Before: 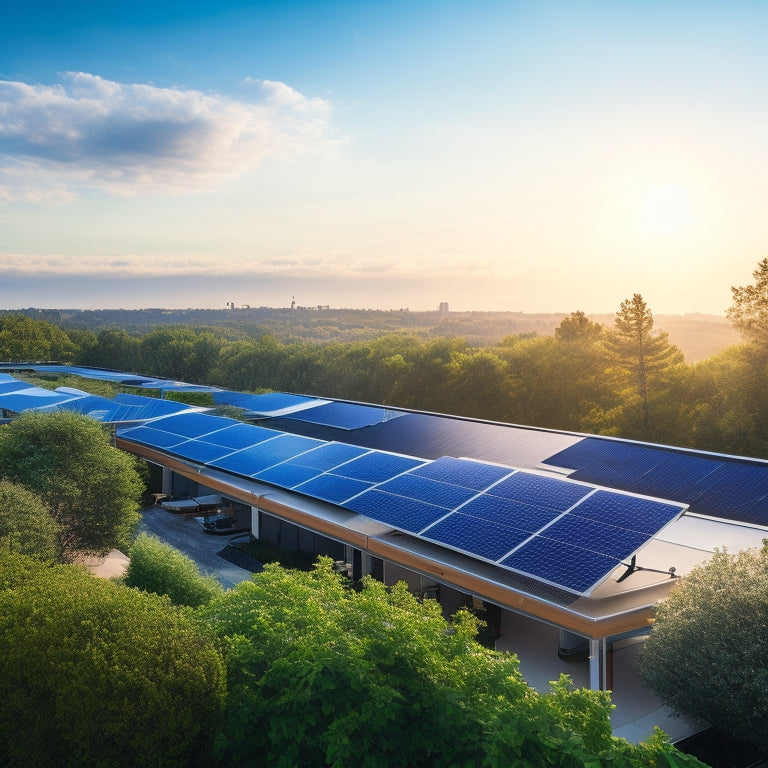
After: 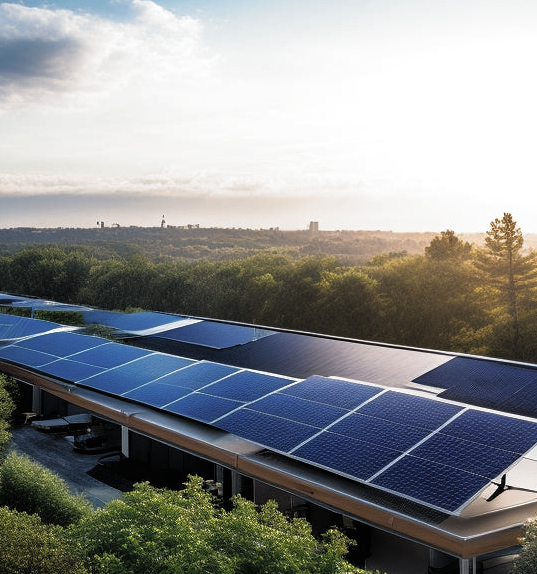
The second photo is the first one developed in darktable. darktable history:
rgb curve: curves: ch0 [(0, 0) (0.415, 0.237) (1, 1)]
filmic rgb: black relative exposure -8.2 EV, white relative exposure 2.2 EV, threshold 3 EV, hardness 7.11, latitude 75%, contrast 1.325, highlights saturation mix -2%, shadows ↔ highlights balance 30%, preserve chrominance RGB euclidean norm, color science v5 (2021), contrast in shadows safe, contrast in highlights safe, enable highlight reconstruction true
contrast brightness saturation: brightness 0.15
crop and rotate: left 17.046%, top 10.659%, right 12.989%, bottom 14.553%
